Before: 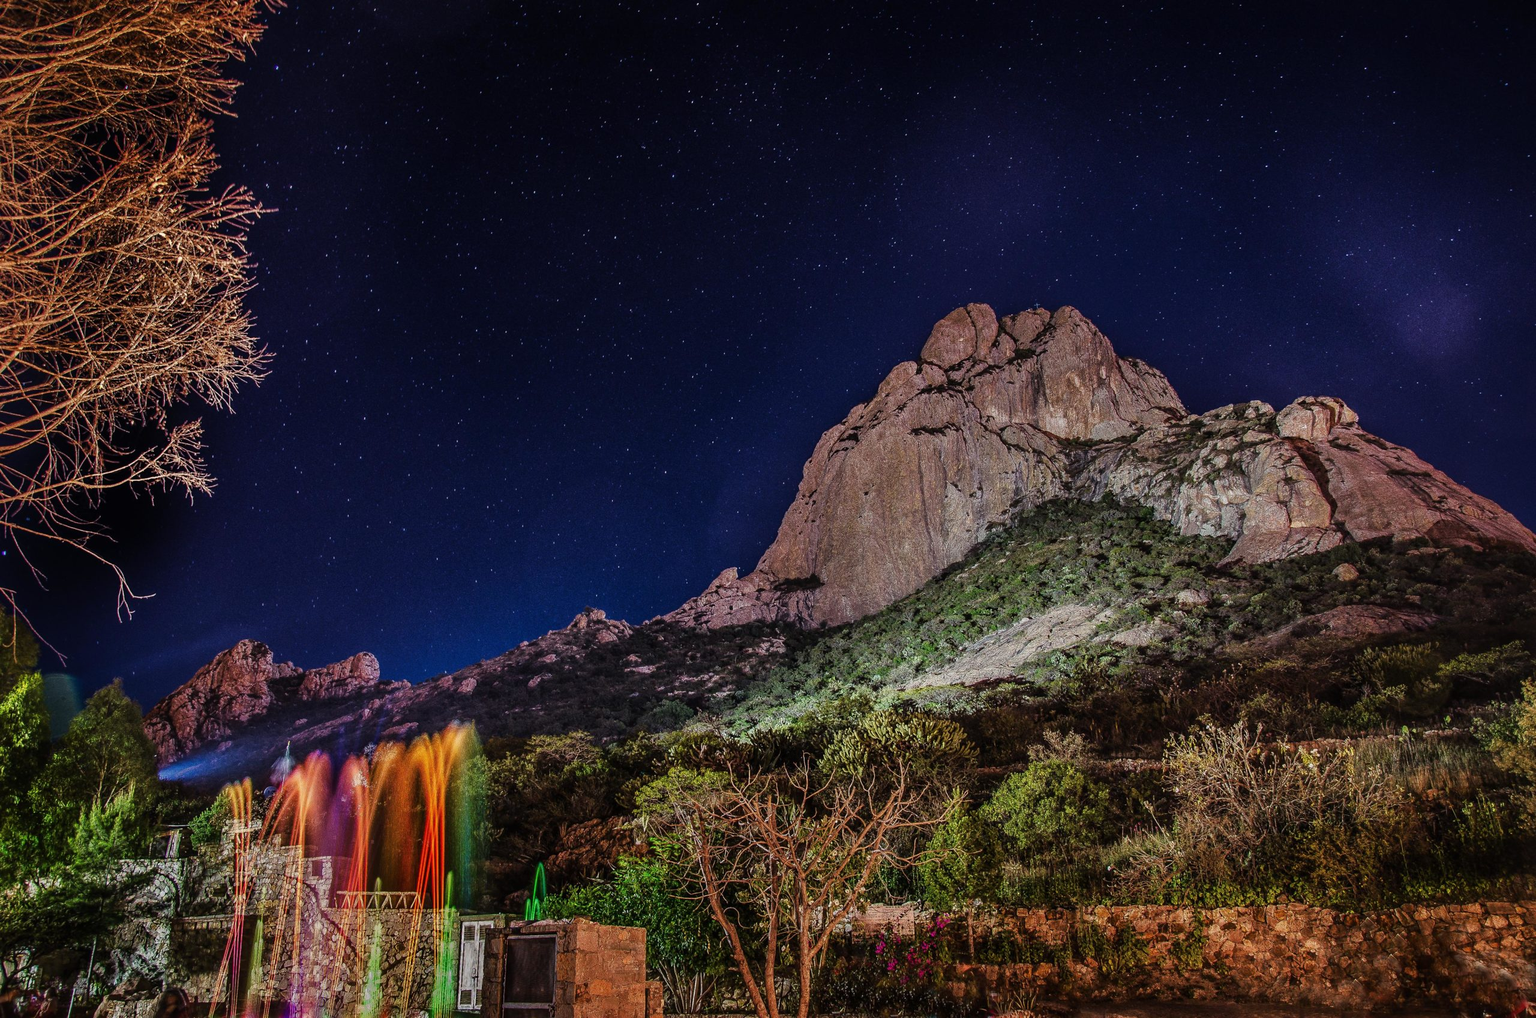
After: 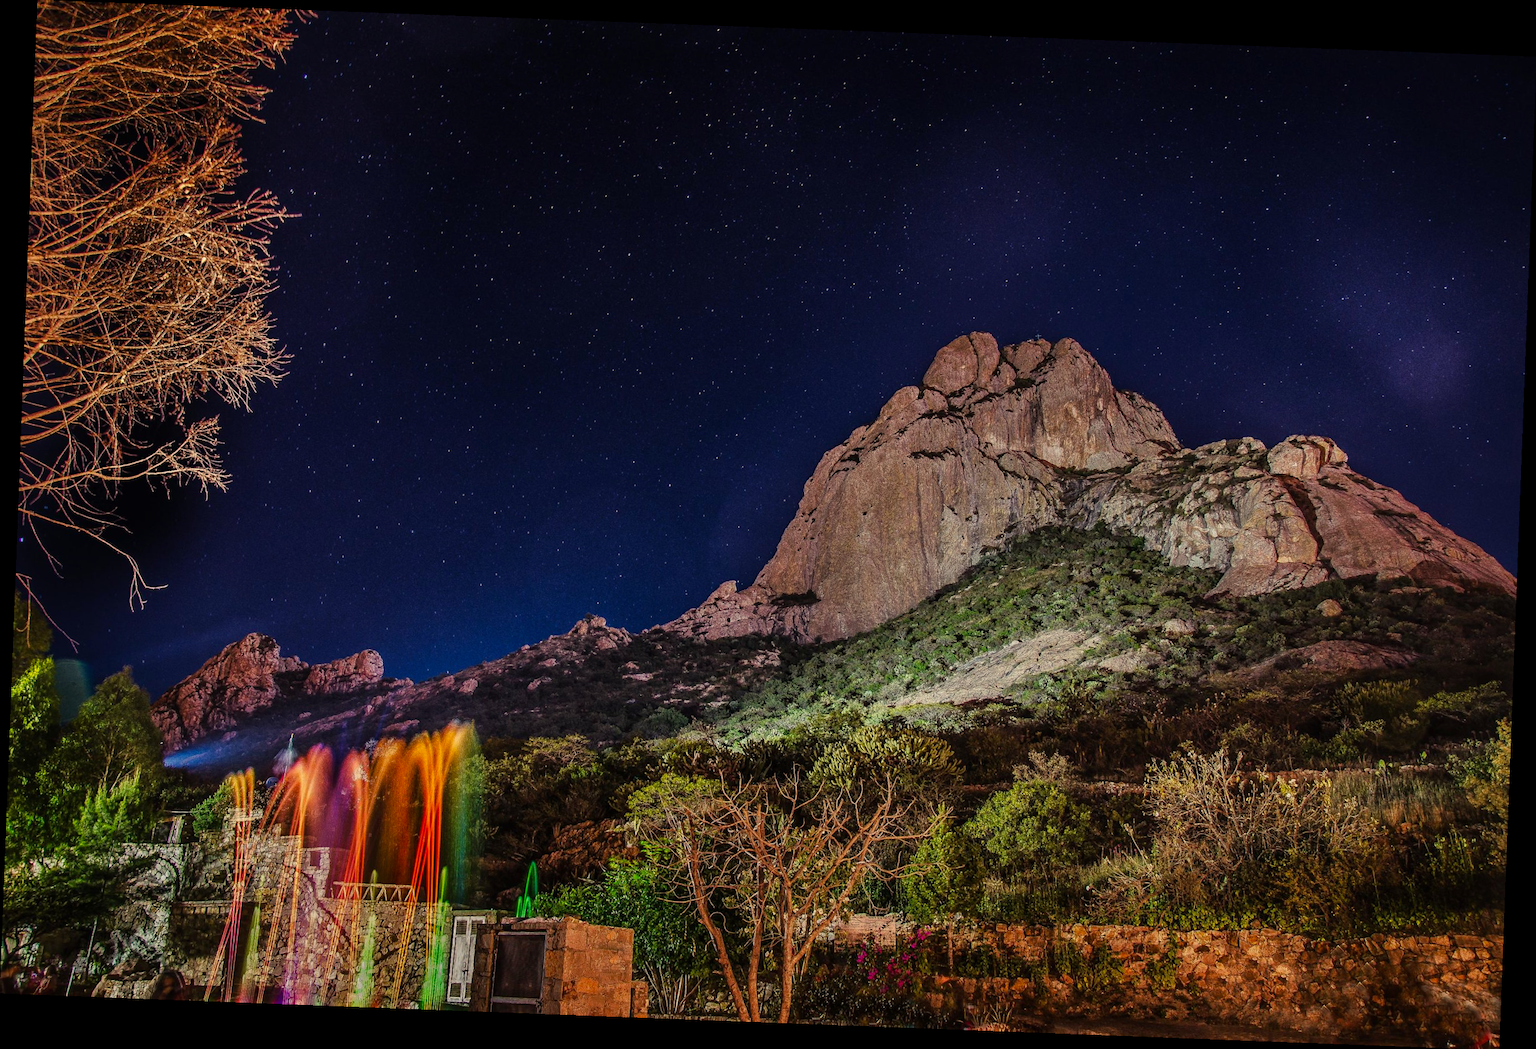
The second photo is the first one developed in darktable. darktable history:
white balance: red 1.029, blue 0.92
rotate and perspective: rotation 2.17°, automatic cropping off
color balance: output saturation 110%
